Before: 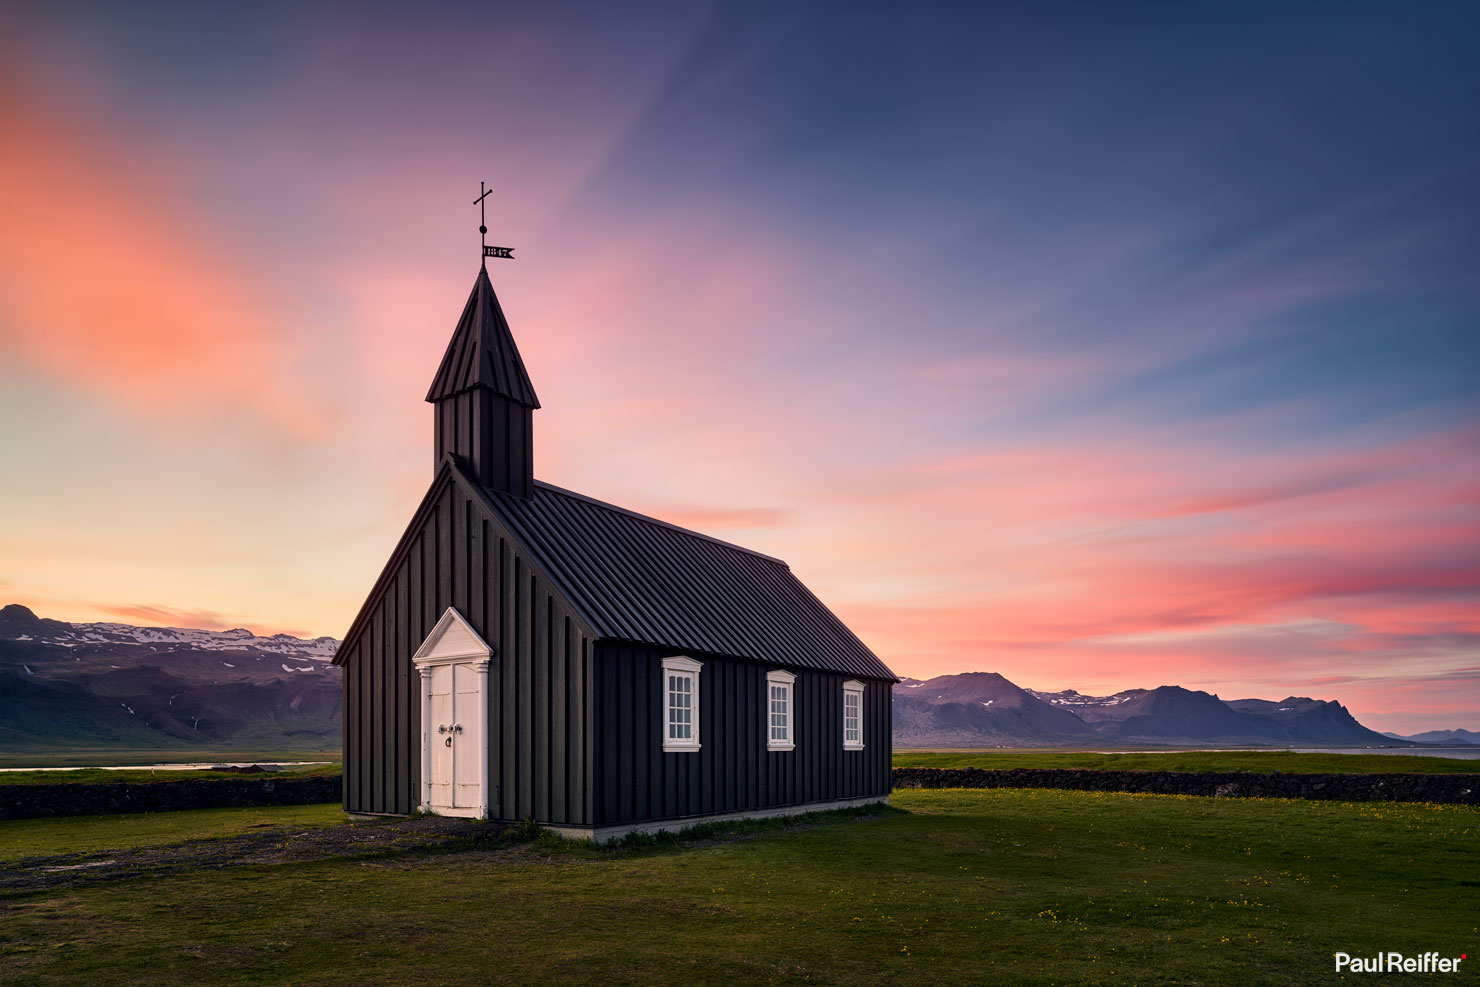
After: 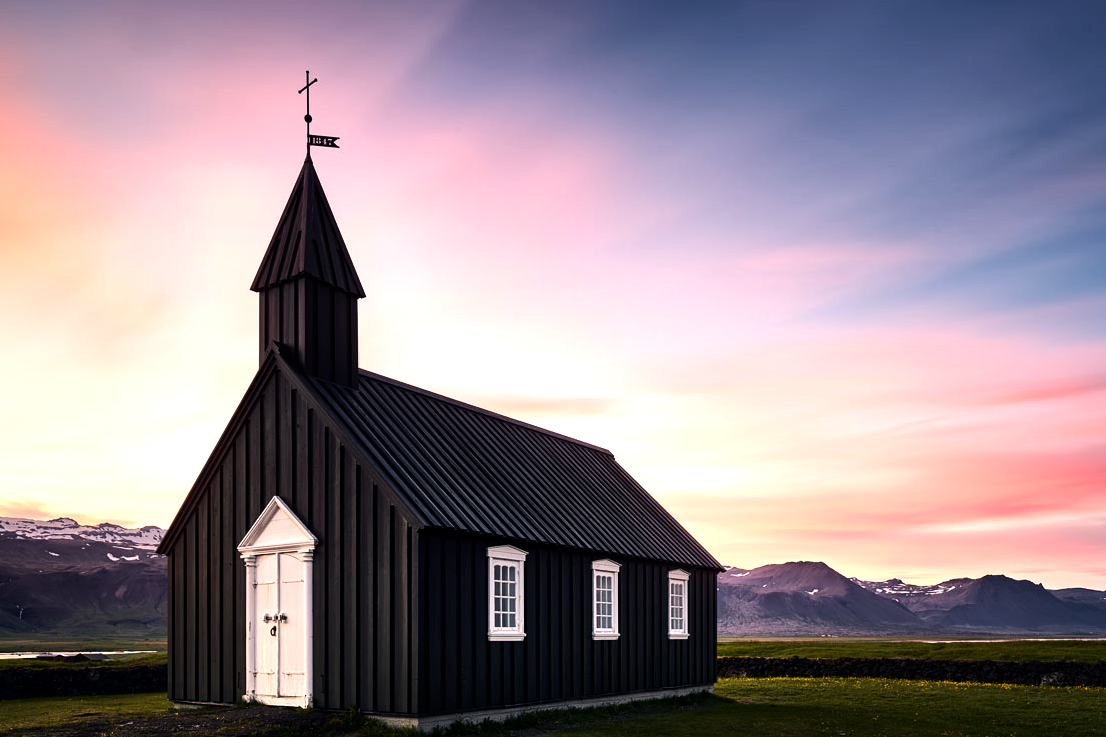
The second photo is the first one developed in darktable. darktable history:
crop and rotate: left 11.831%, top 11.346%, right 13.429%, bottom 13.899%
tone equalizer: -8 EV -1.08 EV, -7 EV -1.01 EV, -6 EV -0.867 EV, -5 EV -0.578 EV, -3 EV 0.578 EV, -2 EV 0.867 EV, -1 EV 1.01 EV, +0 EV 1.08 EV, edges refinement/feathering 500, mask exposure compensation -1.57 EV, preserve details no
